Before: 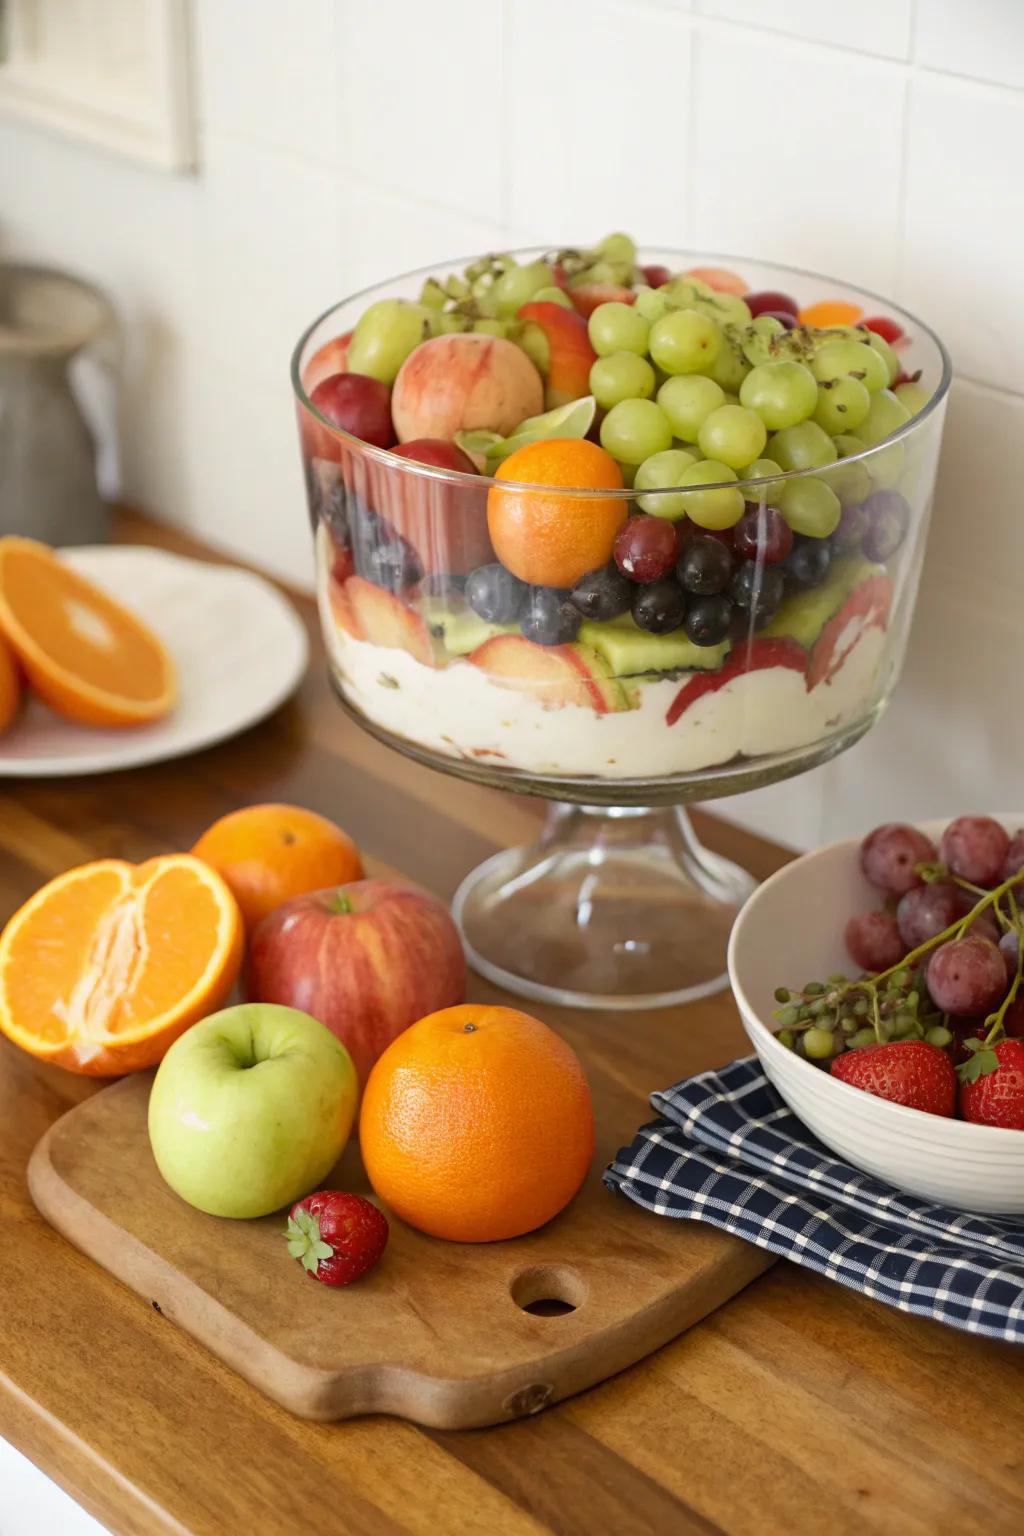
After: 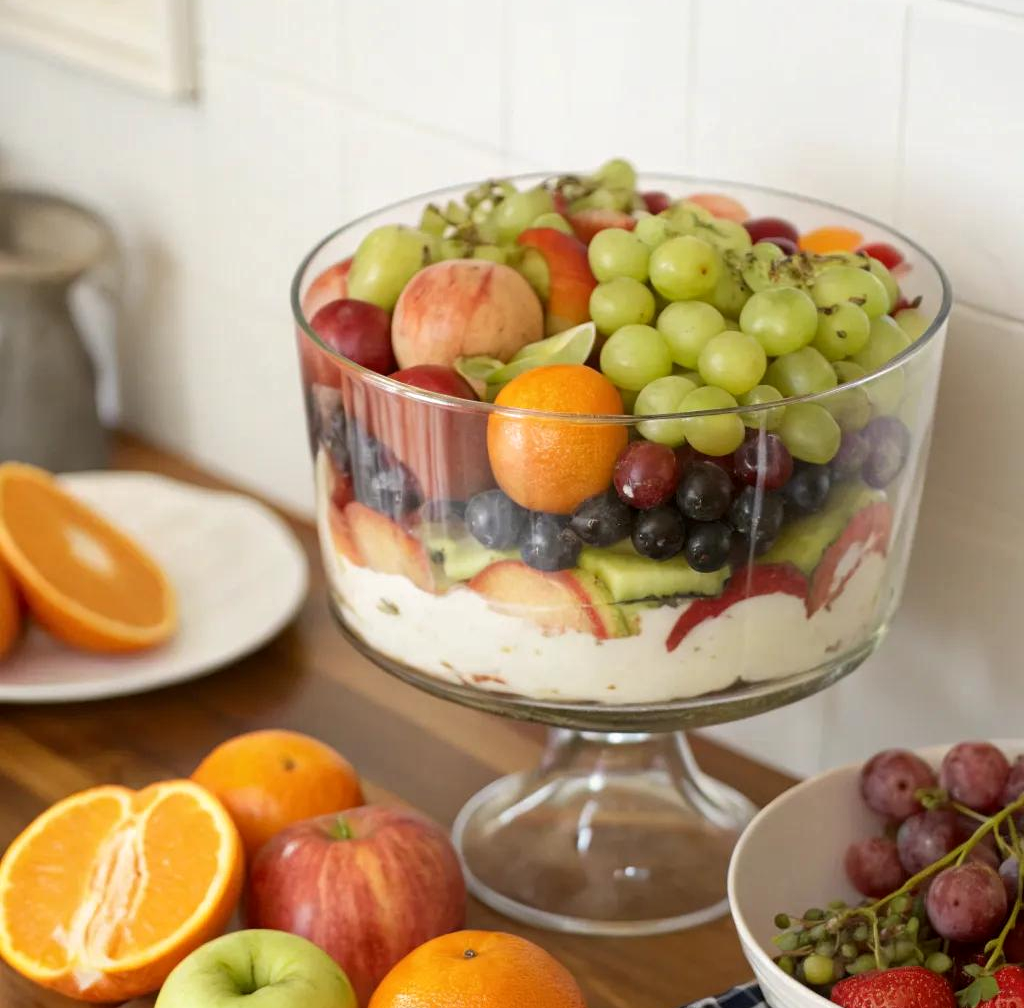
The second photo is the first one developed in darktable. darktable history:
crop and rotate: top 4.848%, bottom 29.503%
local contrast: highlights 100%, shadows 100%, detail 120%, midtone range 0.2
